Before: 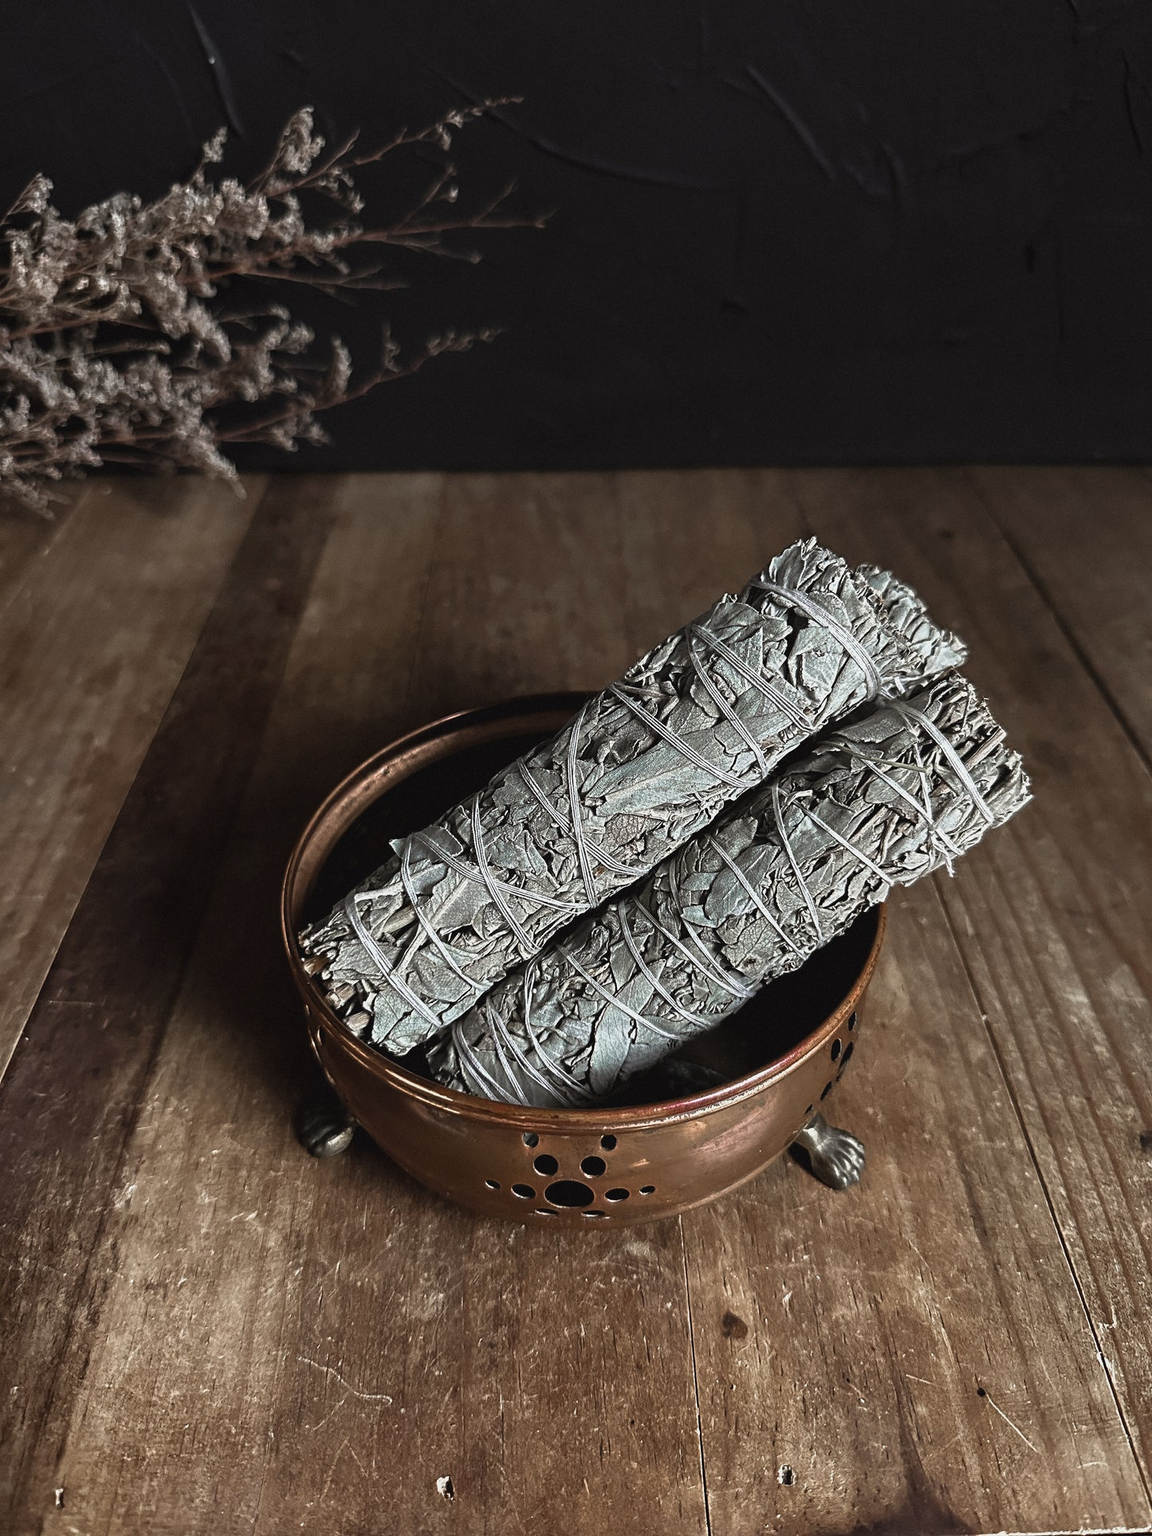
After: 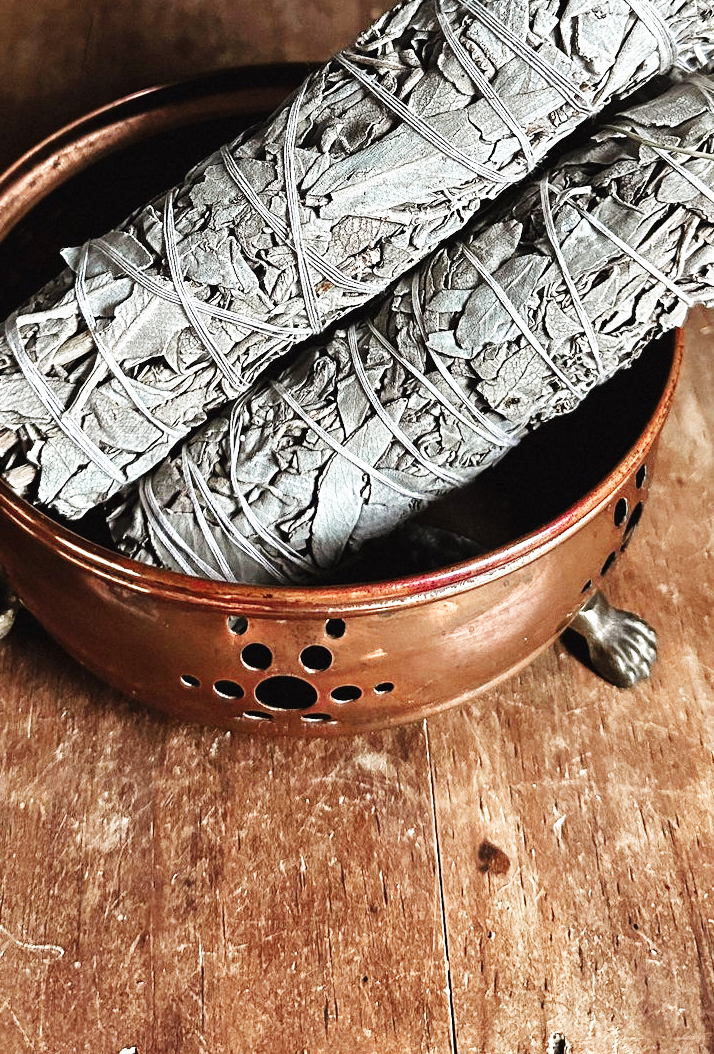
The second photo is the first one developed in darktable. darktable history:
crop: left 29.672%, top 41.786%, right 20.851%, bottom 3.487%
base curve: curves: ch0 [(0, 0.003) (0.001, 0.002) (0.006, 0.004) (0.02, 0.022) (0.048, 0.086) (0.094, 0.234) (0.162, 0.431) (0.258, 0.629) (0.385, 0.8) (0.548, 0.918) (0.751, 0.988) (1, 1)], preserve colors none
color zones: curves: ch1 [(0.309, 0.524) (0.41, 0.329) (0.508, 0.509)]; ch2 [(0.25, 0.457) (0.75, 0.5)]
